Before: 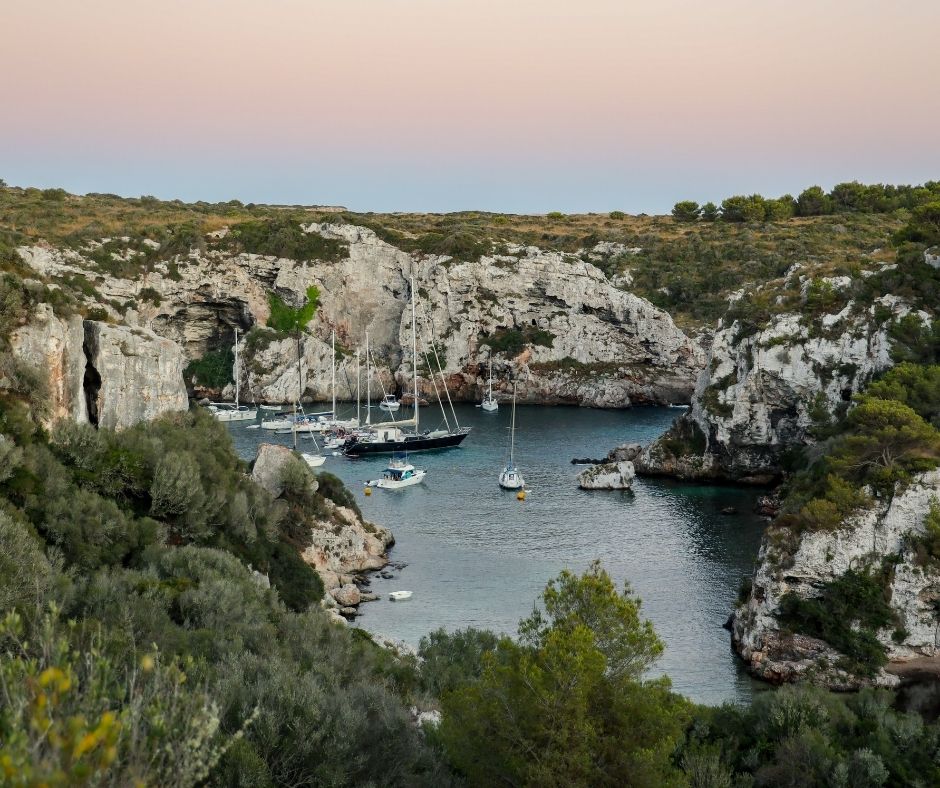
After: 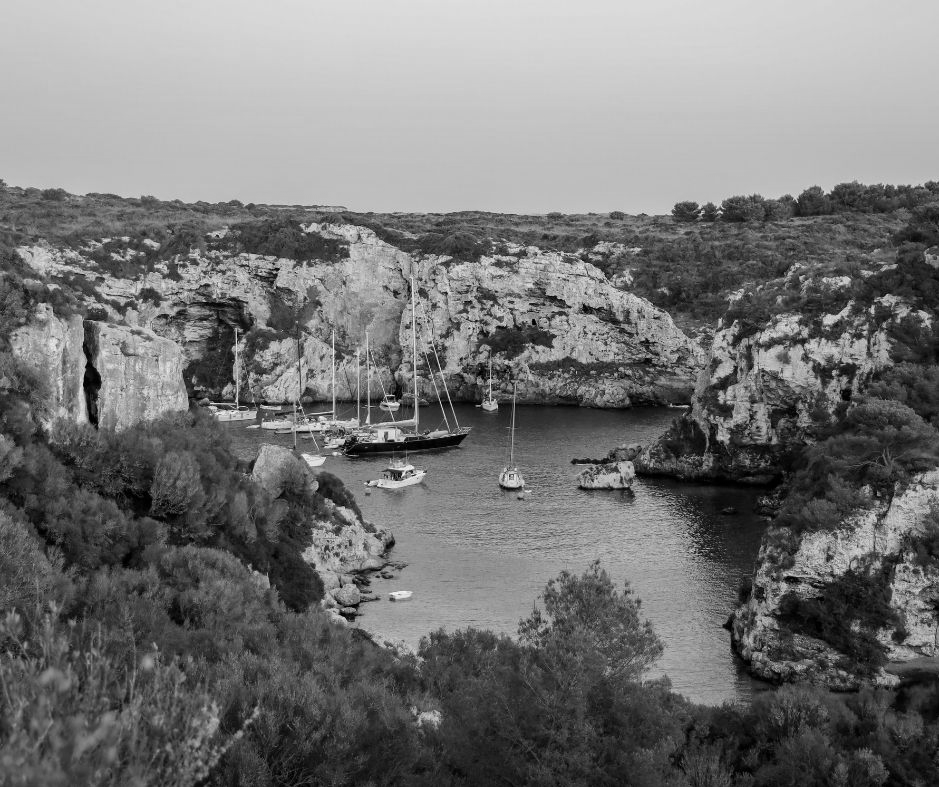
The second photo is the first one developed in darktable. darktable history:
monochrome: size 1
